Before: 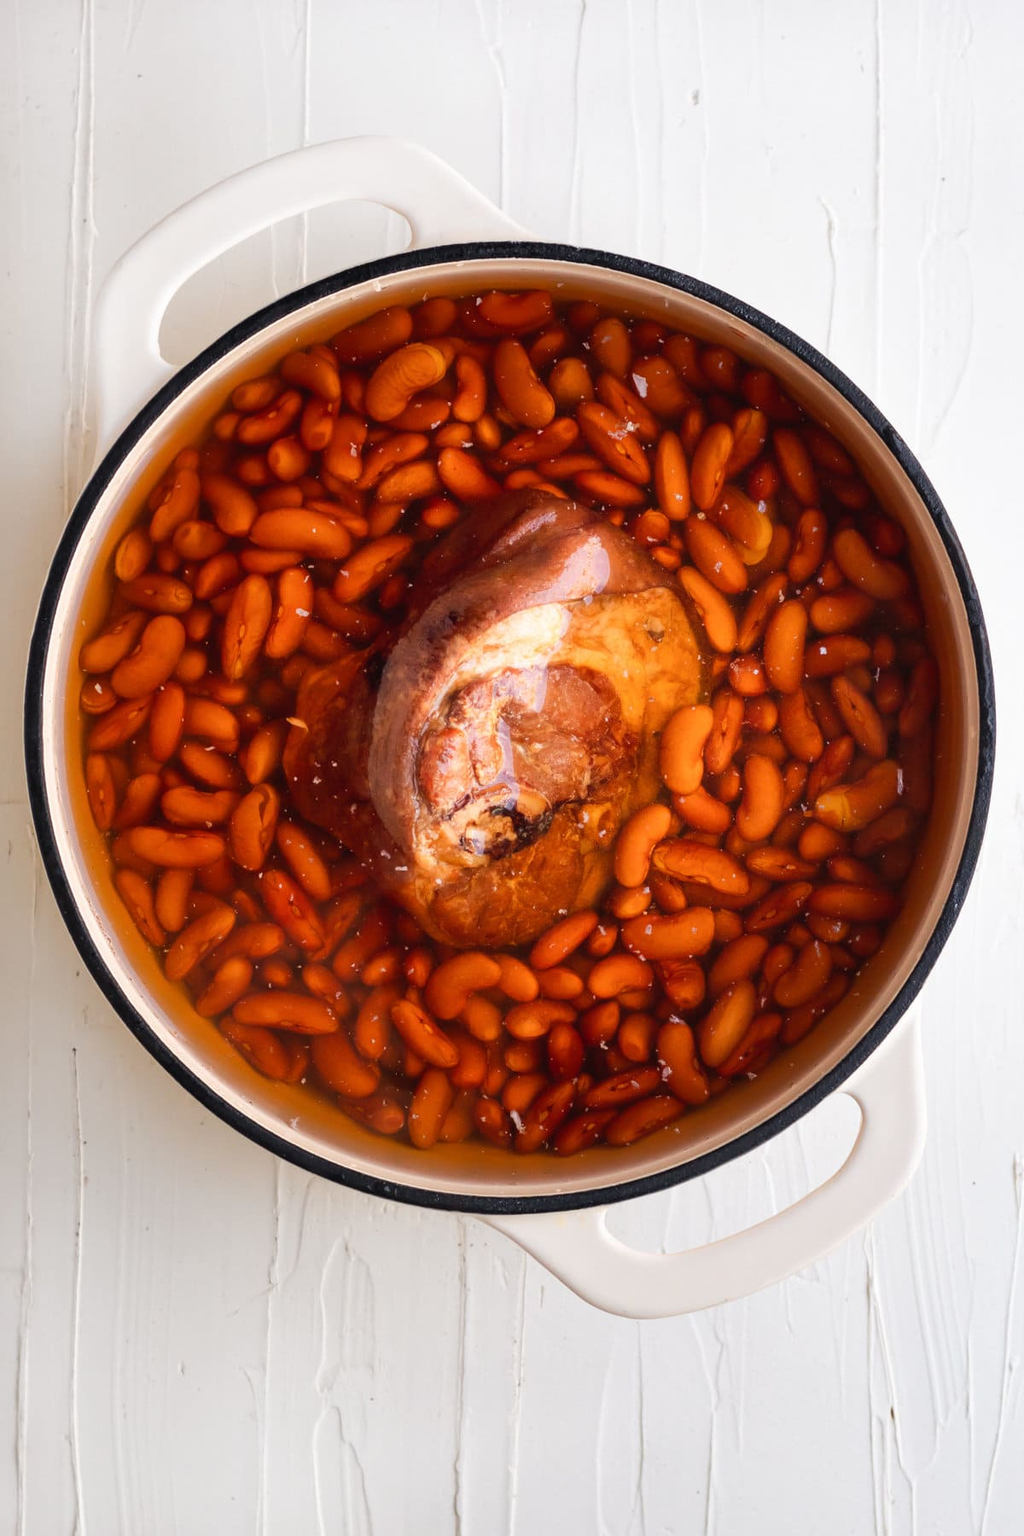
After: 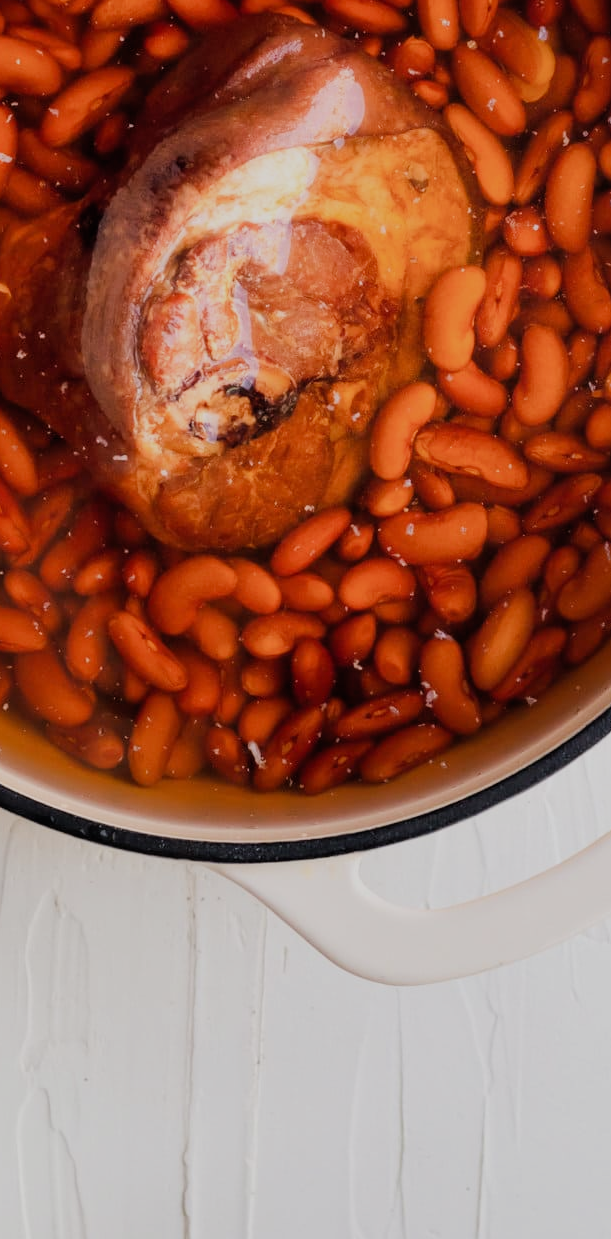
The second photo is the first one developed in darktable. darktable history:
filmic rgb: black relative exposure -7.65 EV, white relative exposure 4.56 EV, hardness 3.61
crop and rotate: left 29.237%, top 31.152%, right 19.807%
